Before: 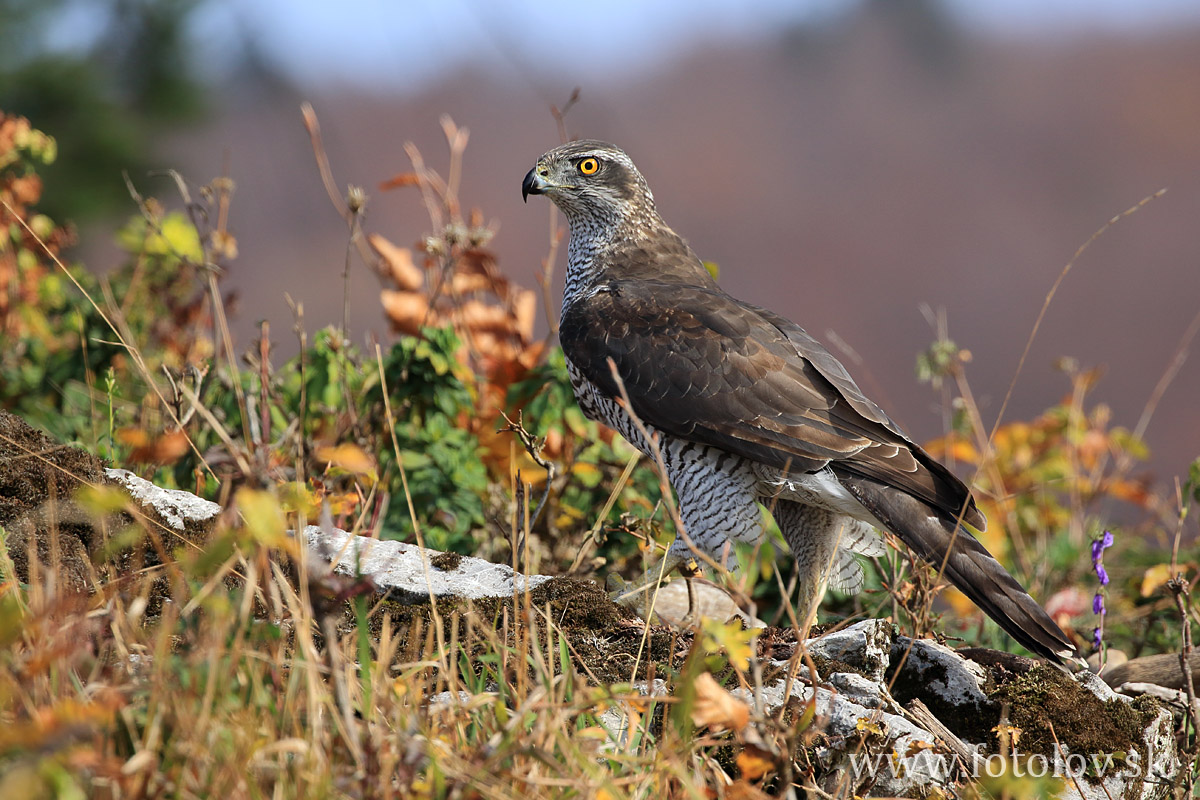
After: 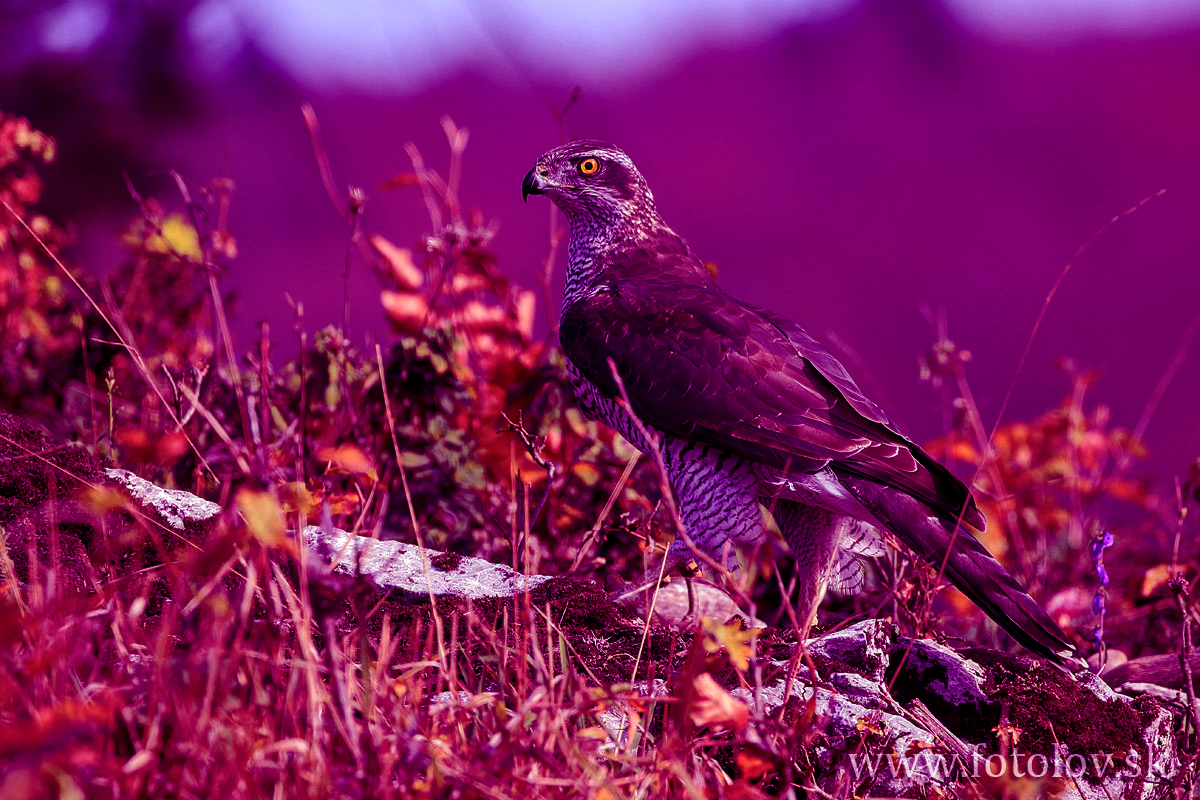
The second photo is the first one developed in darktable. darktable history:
local contrast: on, module defaults
color balance: mode lift, gamma, gain (sRGB), lift [1, 1, 0.101, 1]
